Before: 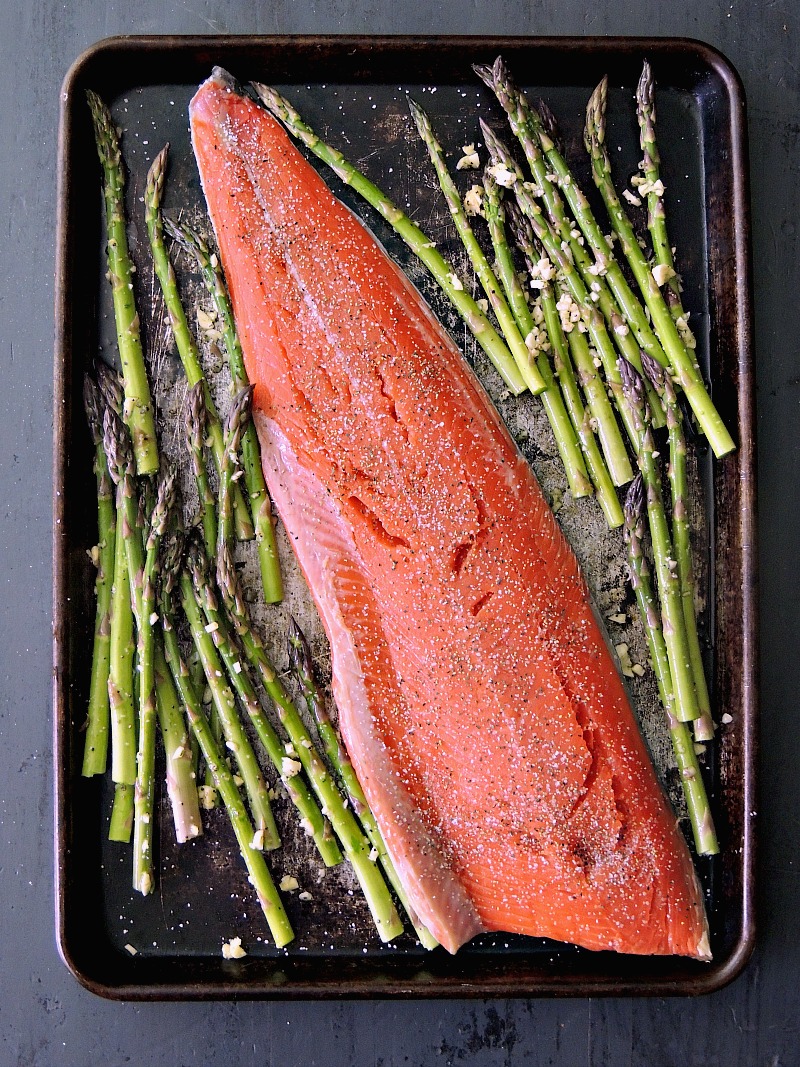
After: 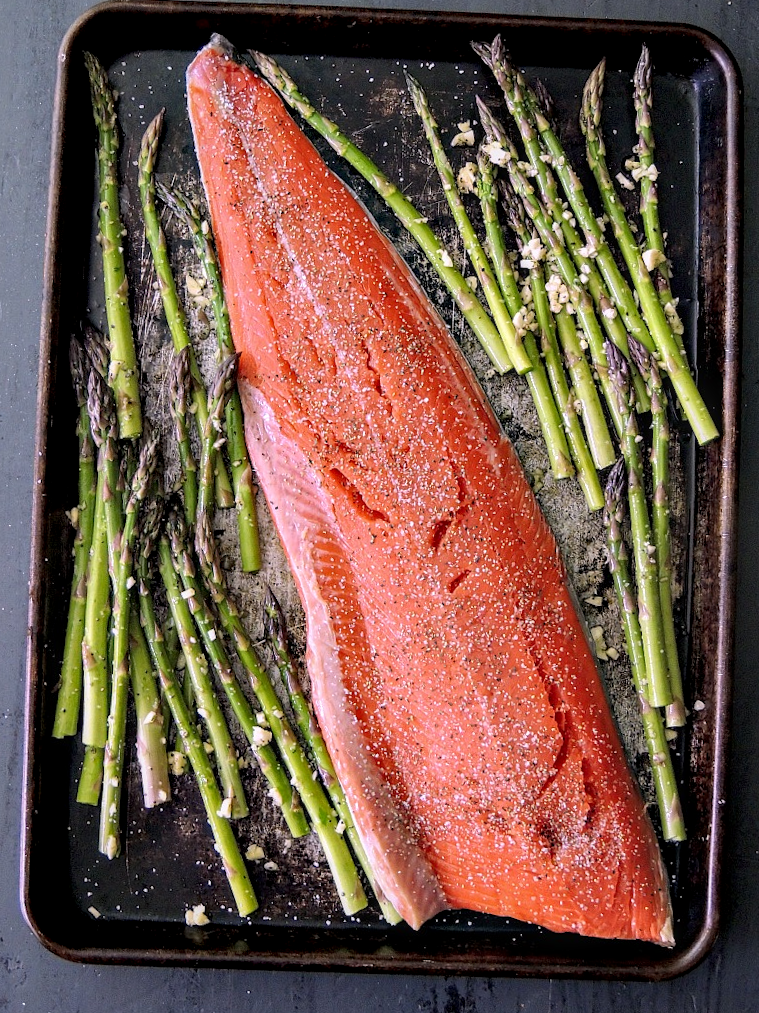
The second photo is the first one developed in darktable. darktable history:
crop and rotate: angle -2.31°
local contrast: detail 130%
